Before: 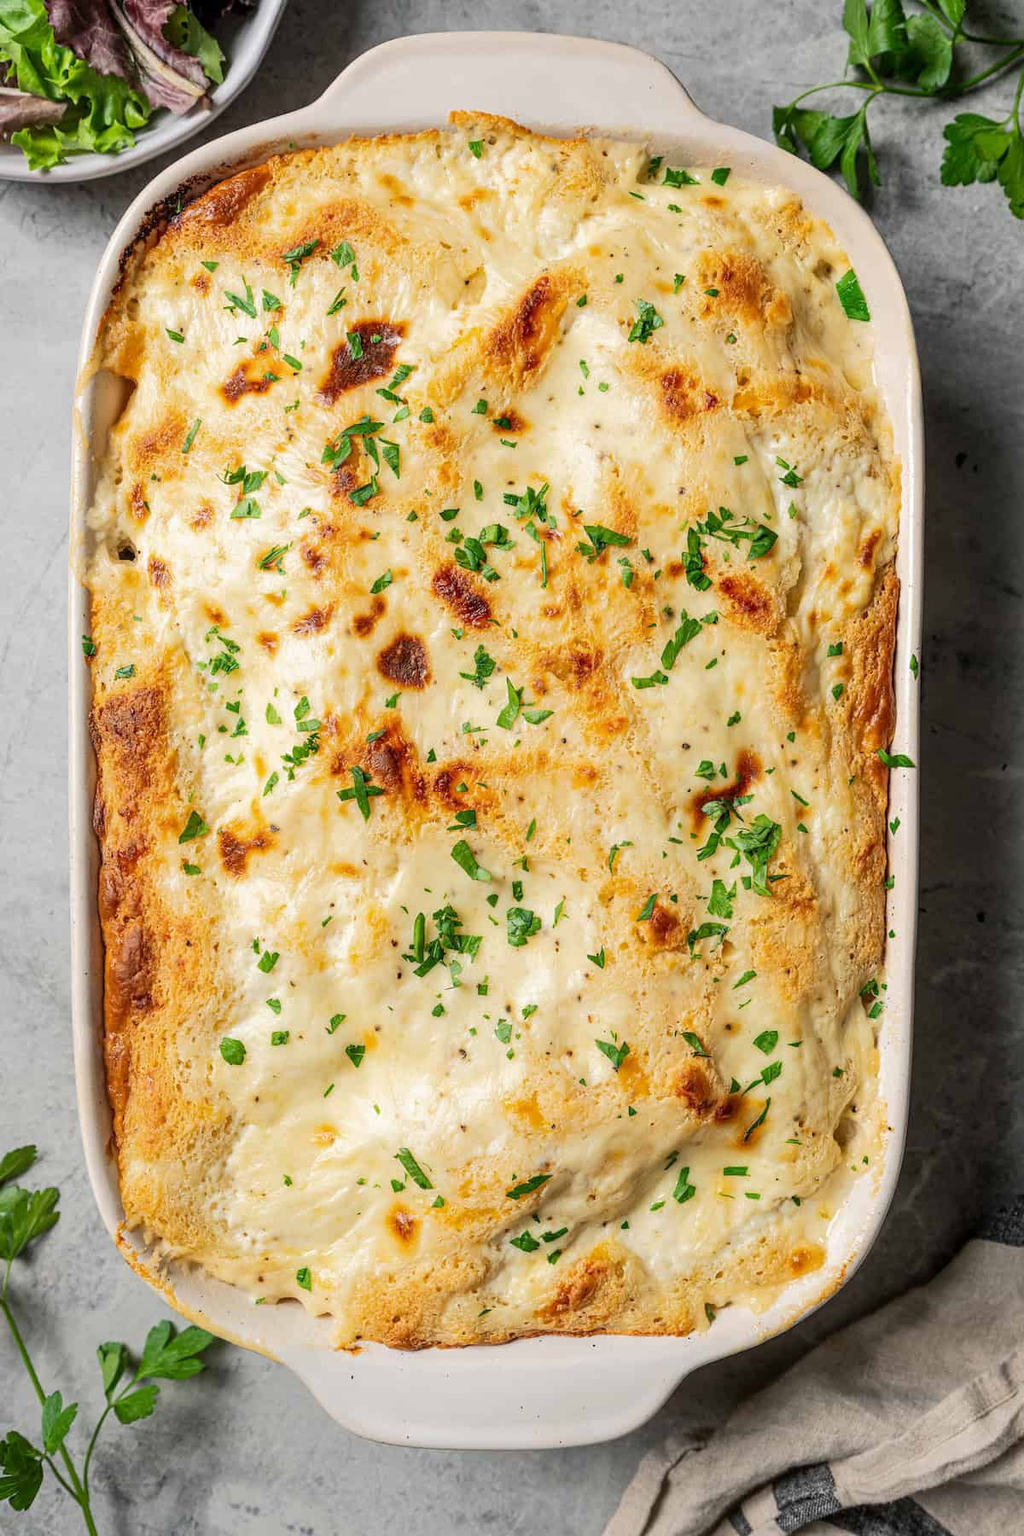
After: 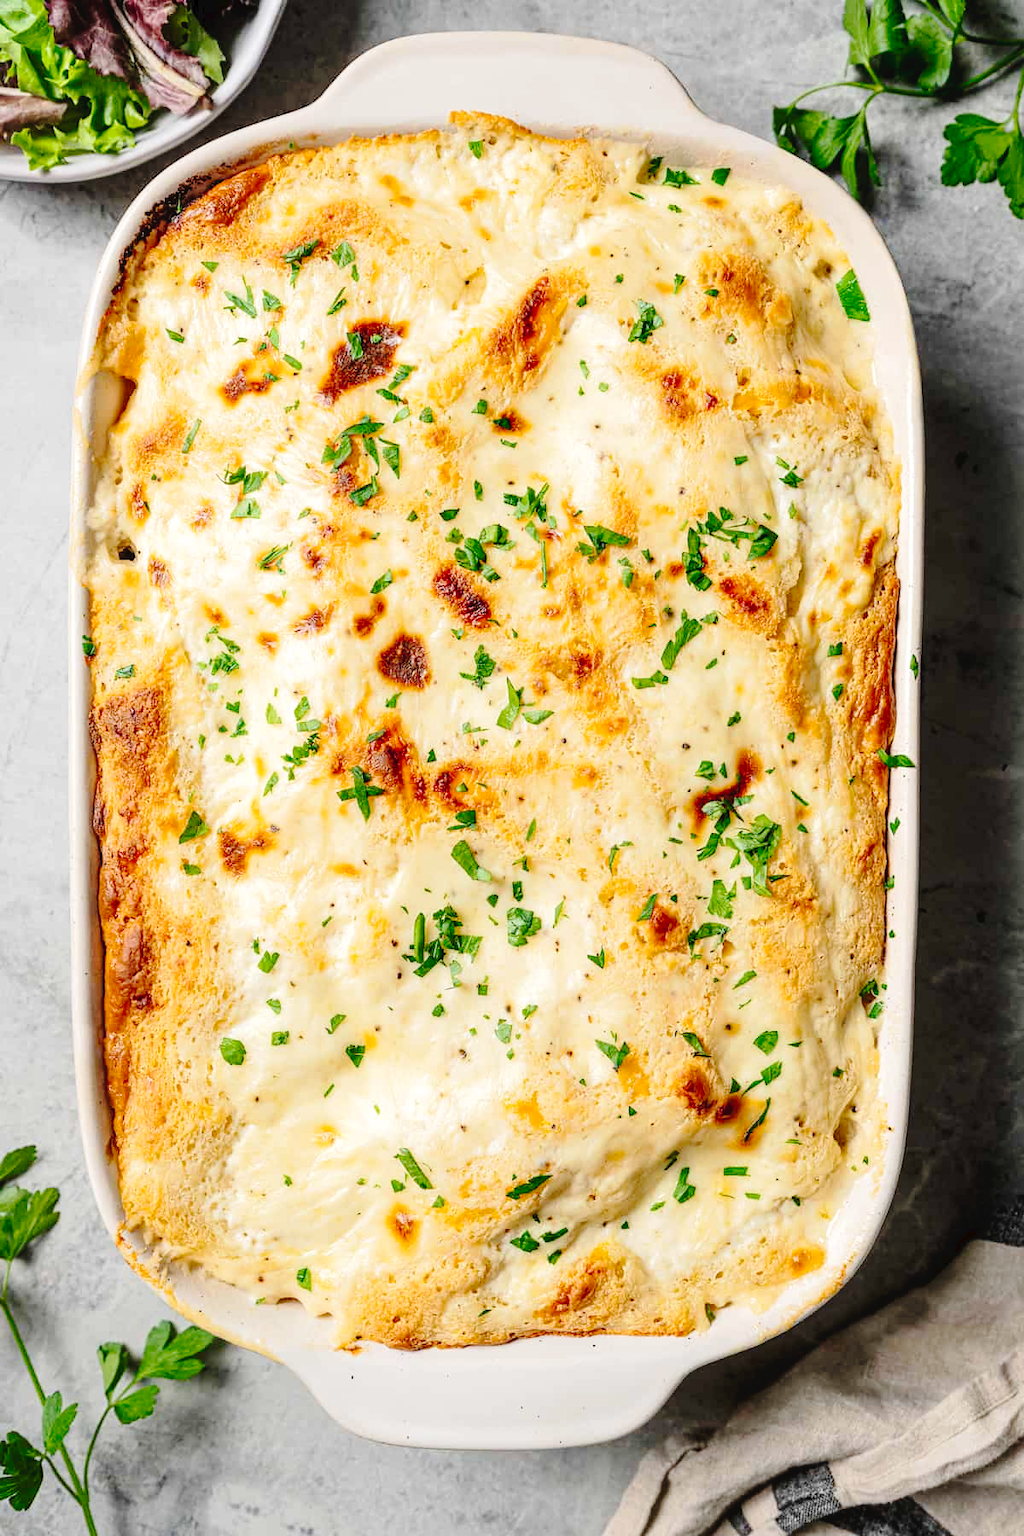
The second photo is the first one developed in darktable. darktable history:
exposure: exposure 0.124 EV, compensate exposure bias true, compensate highlight preservation false
tone curve: curves: ch0 [(0, 0) (0.003, 0.03) (0.011, 0.032) (0.025, 0.035) (0.044, 0.038) (0.069, 0.041) (0.1, 0.058) (0.136, 0.091) (0.177, 0.133) (0.224, 0.181) (0.277, 0.268) (0.335, 0.363) (0.399, 0.461) (0.468, 0.554) (0.543, 0.633) (0.623, 0.709) (0.709, 0.784) (0.801, 0.869) (0.898, 0.938) (1, 1)], preserve colors none
